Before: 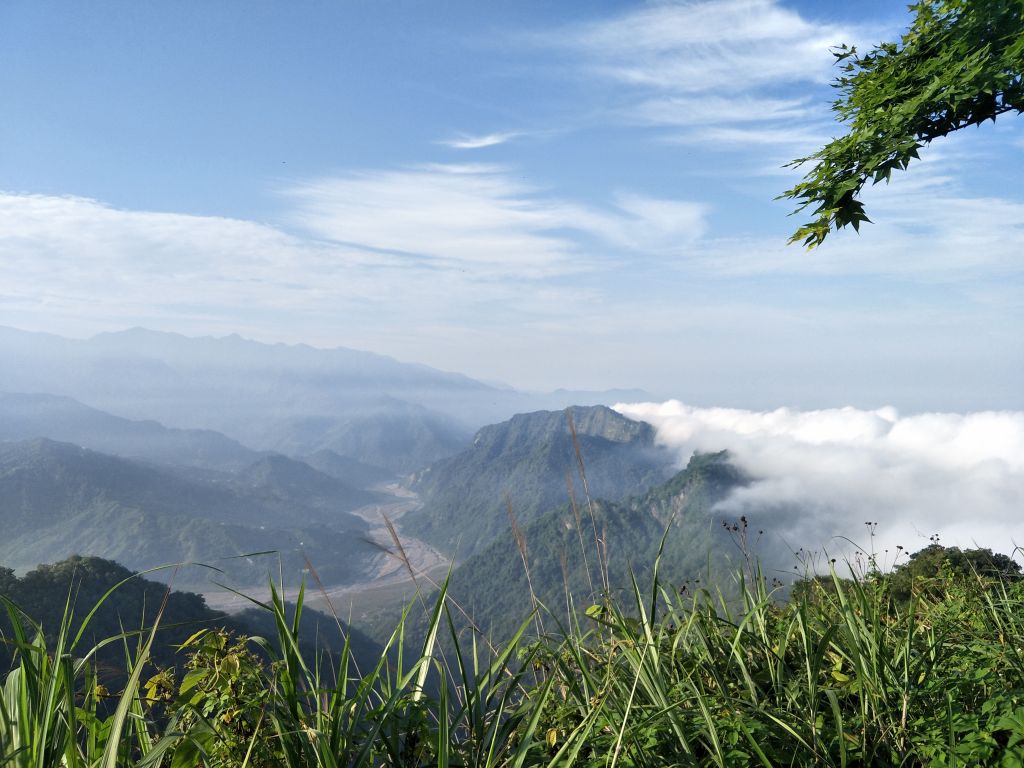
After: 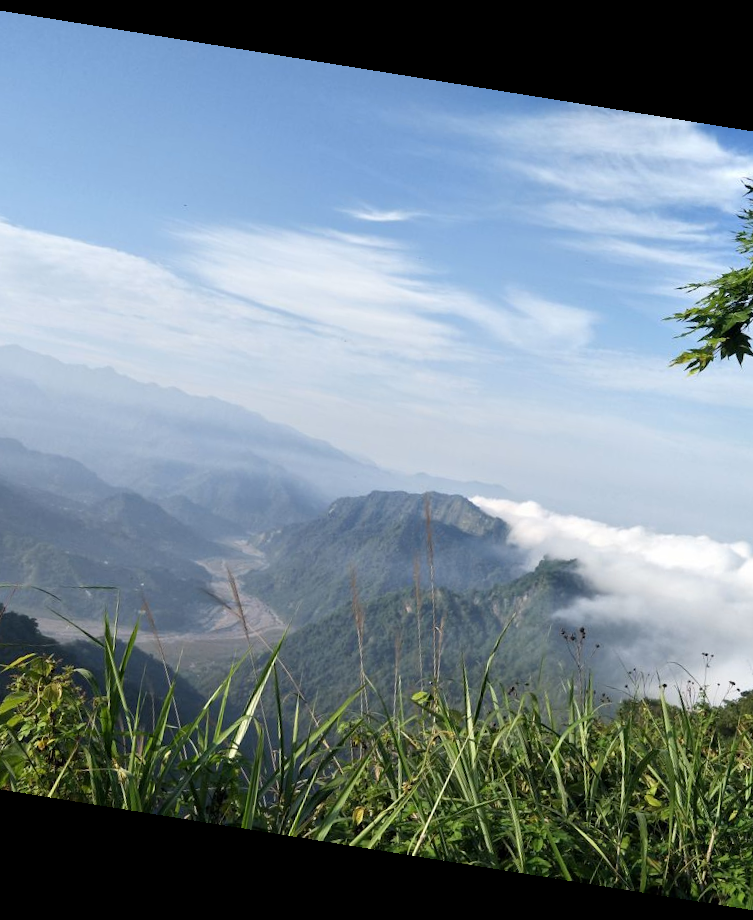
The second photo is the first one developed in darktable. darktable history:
rotate and perspective: rotation 9.12°, automatic cropping off
crop: left 16.899%, right 16.556%
color balance rgb: global vibrance 1%, saturation formula JzAzBz (2021)
